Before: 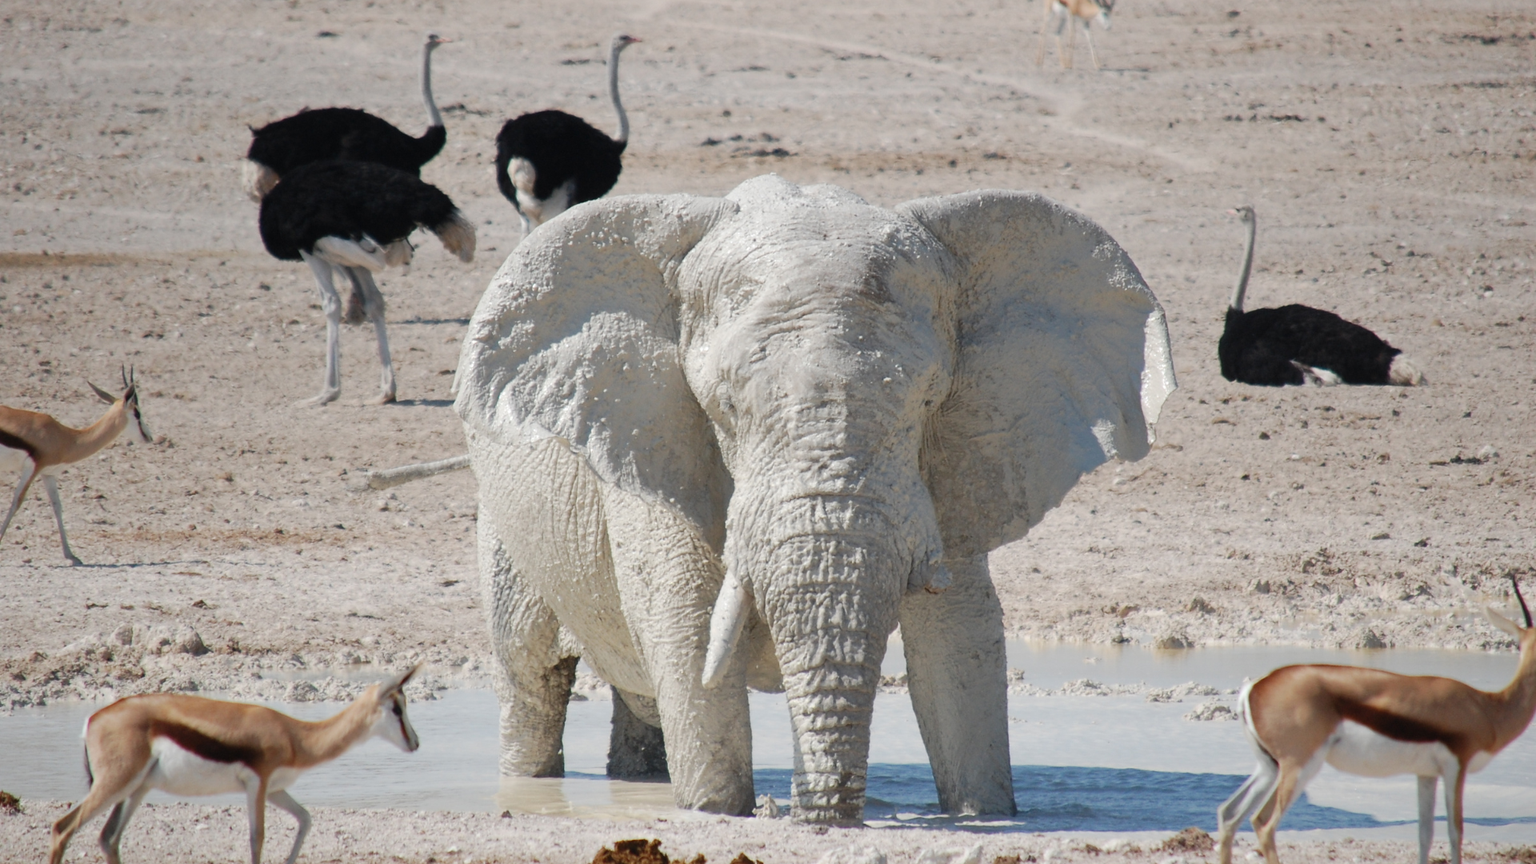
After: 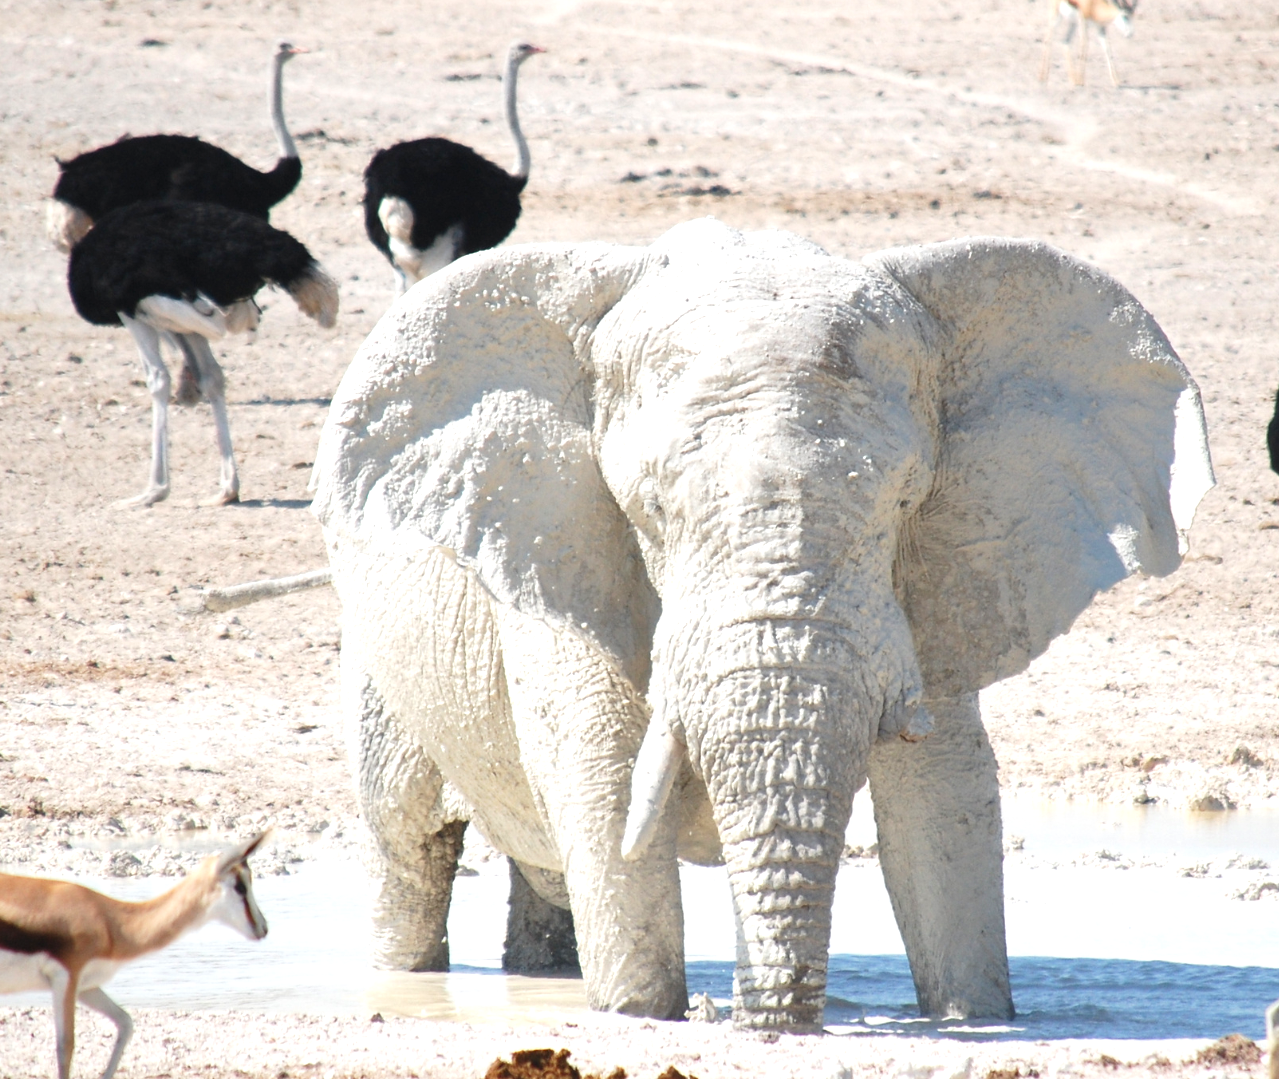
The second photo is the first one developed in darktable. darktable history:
crop and rotate: left 13.35%, right 20%
exposure: exposure 0.949 EV, compensate exposure bias true, compensate highlight preservation false
